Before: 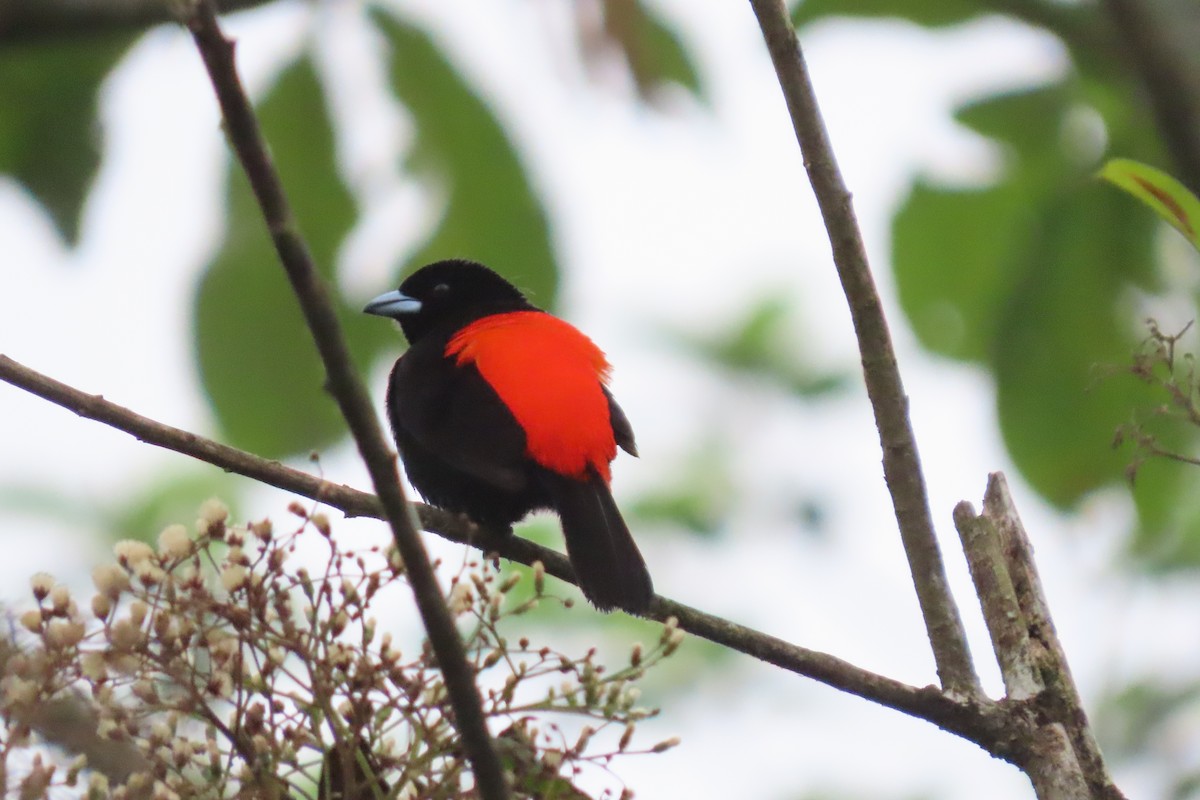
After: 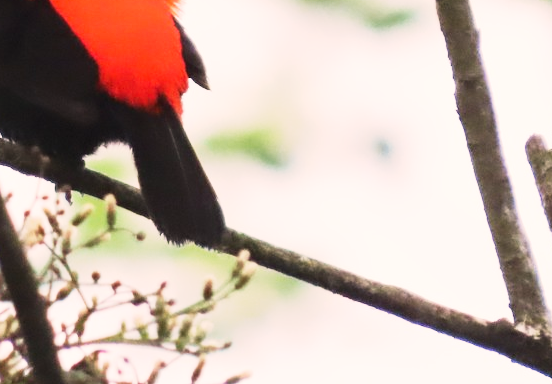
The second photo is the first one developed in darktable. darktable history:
color correction: highlights a* 5.88, highlights b* 4.9
crop: left 35.732%, top 45.888%, right 18.203%, bottom 5.998%
base curve: curves: ch0 [(0, 0) (0.088, 0.125) (0.176, 0.251) (0.354, 0.501) (0.613, 0.749) (1, 0.877)], preserve colors none
tone equalizer: -8 EV -0.756 EV, -7 EV -0.695 EV, -6 EV -0.62 EV, -5 EV -0.377 EV, -3 EV 0.37 EV, -2 EV 0.6 EV, -1 EV 0.699 EV, +0 EV 0.769 EV, edges refinement/feathering 500, mask exposure compensation -1.57 EV, preserve details no
